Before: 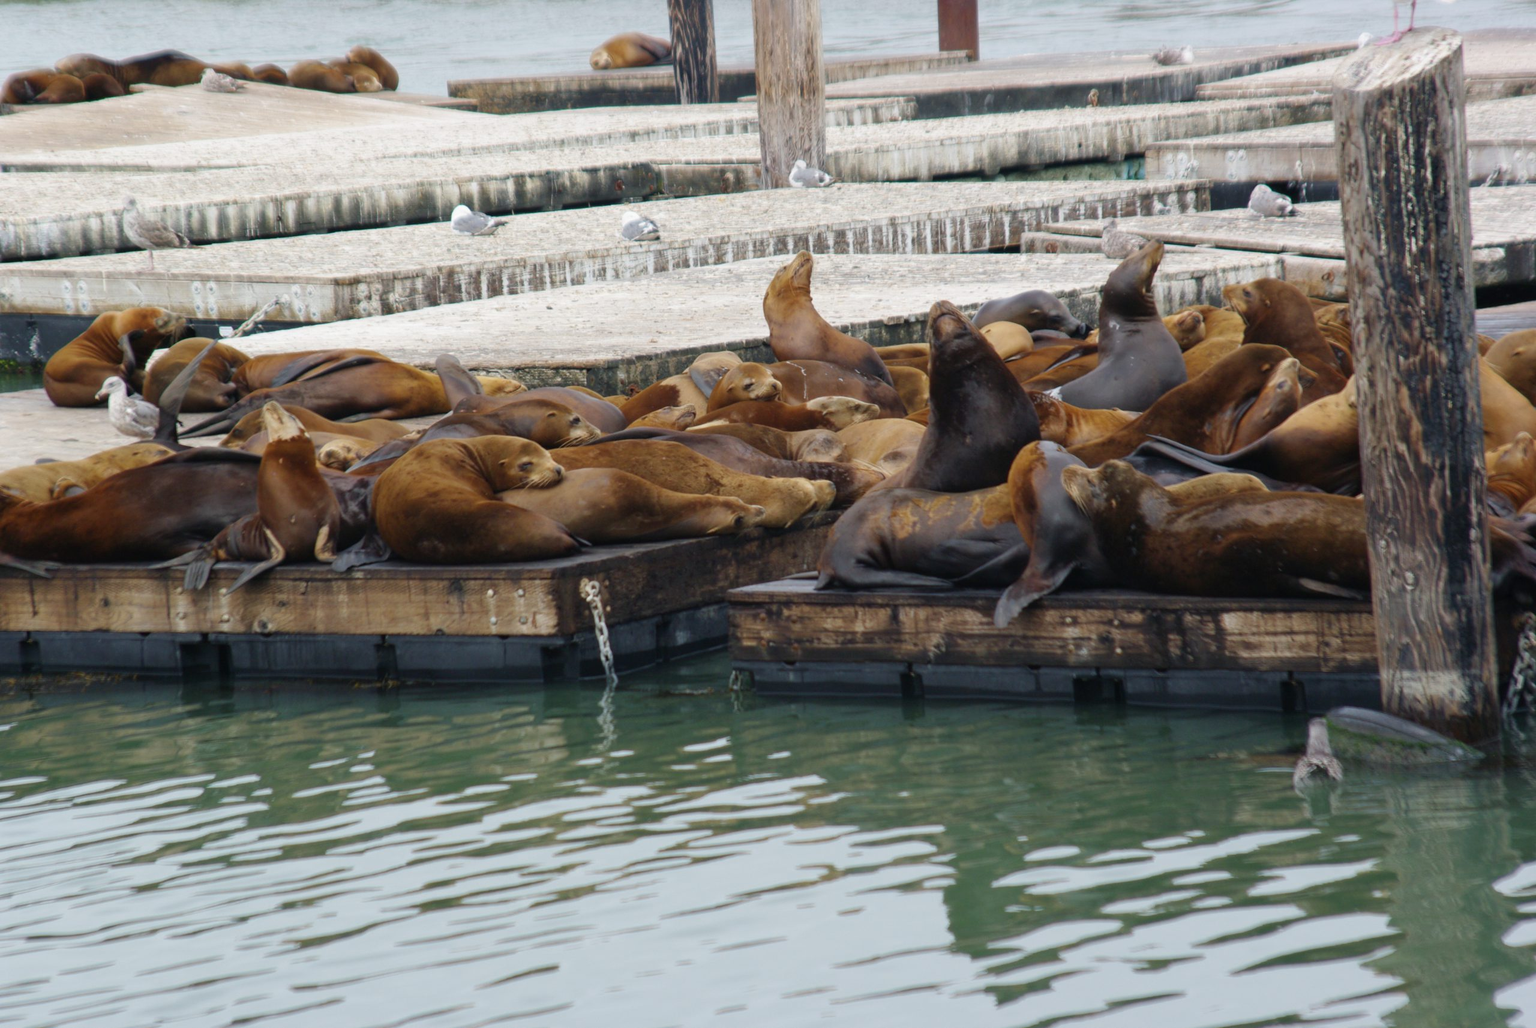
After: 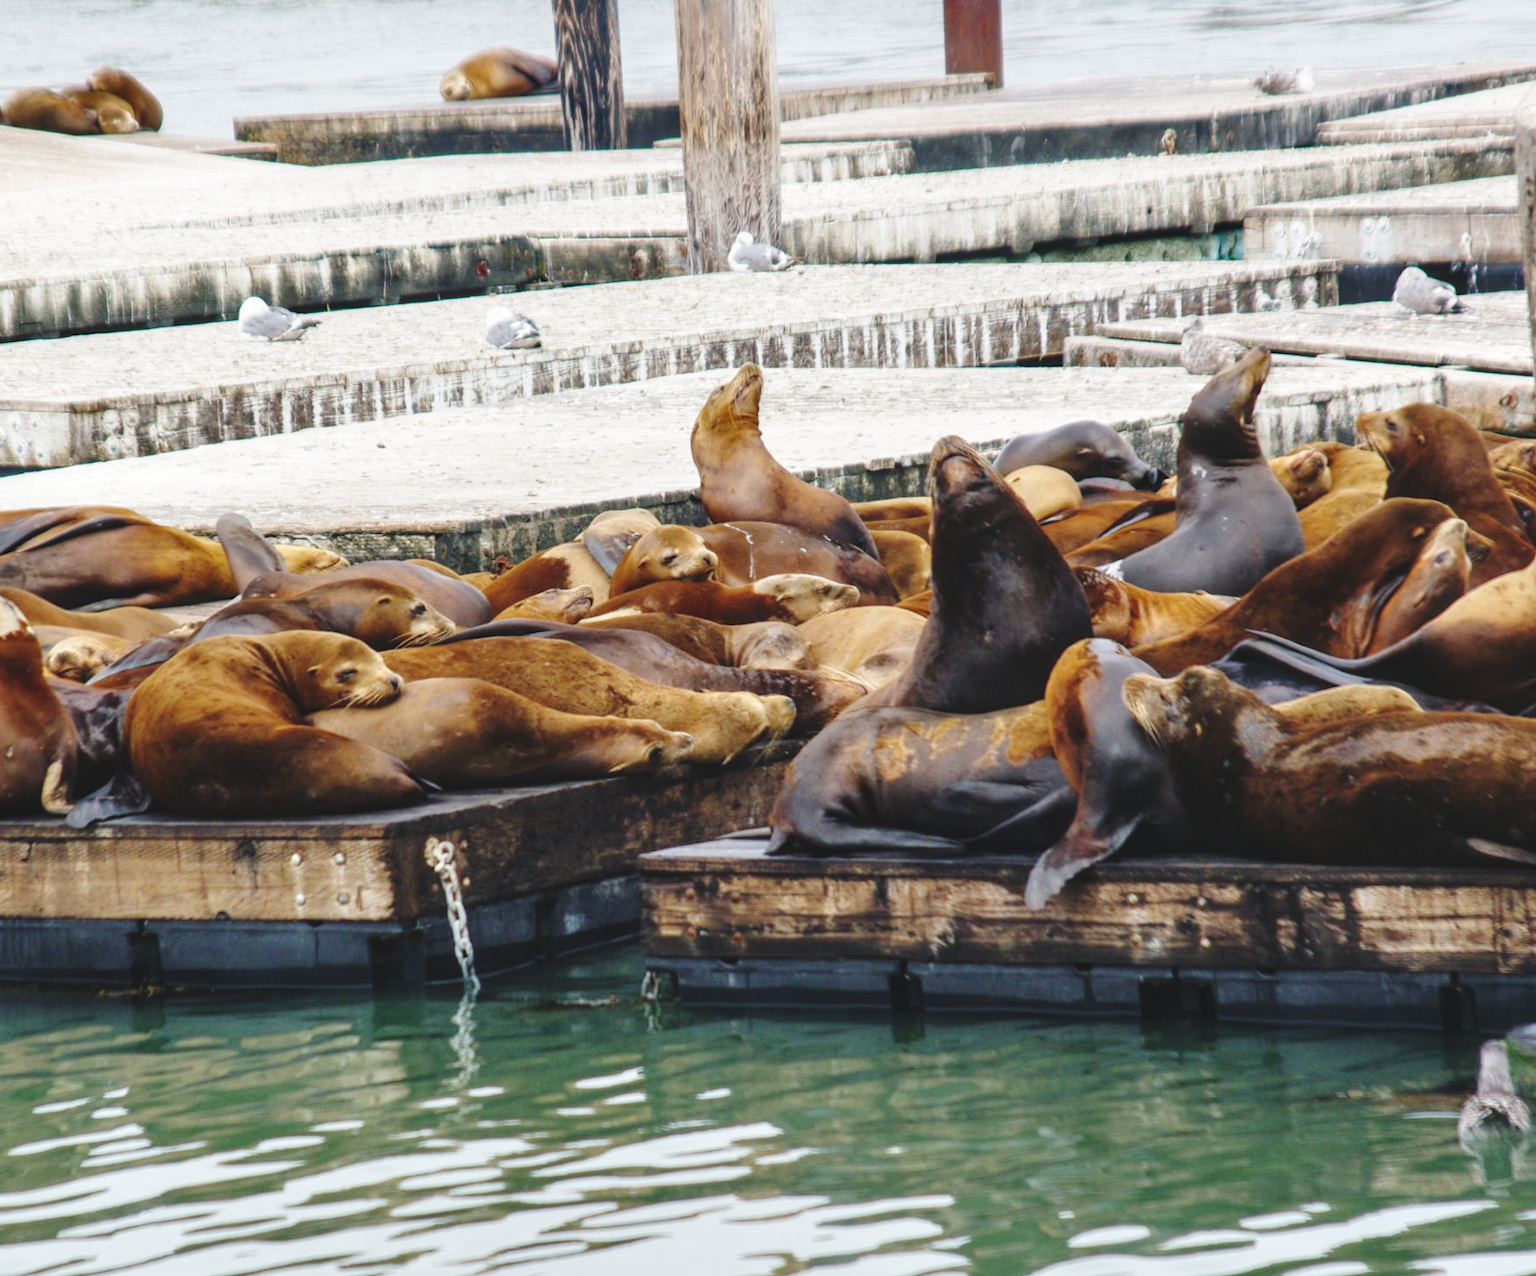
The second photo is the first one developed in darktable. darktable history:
shadows and highlights: shadows 29.22, highlights -29.6, low approximation 0.01, soften with gaussian
base curve: curves: ch0 [(0, 0) (0.036, 0.037) (0.121, 0.228) (0.46, 0.76) (0.859, 0.983) (1, 1)], preserve colors none
crop: left 18.65%, right 12.278%, bottom 14.274%
local contrast: on, module defaults
exposure: black level correction -0.013, exposure -0.189 EV, compensate highlight preservation false
